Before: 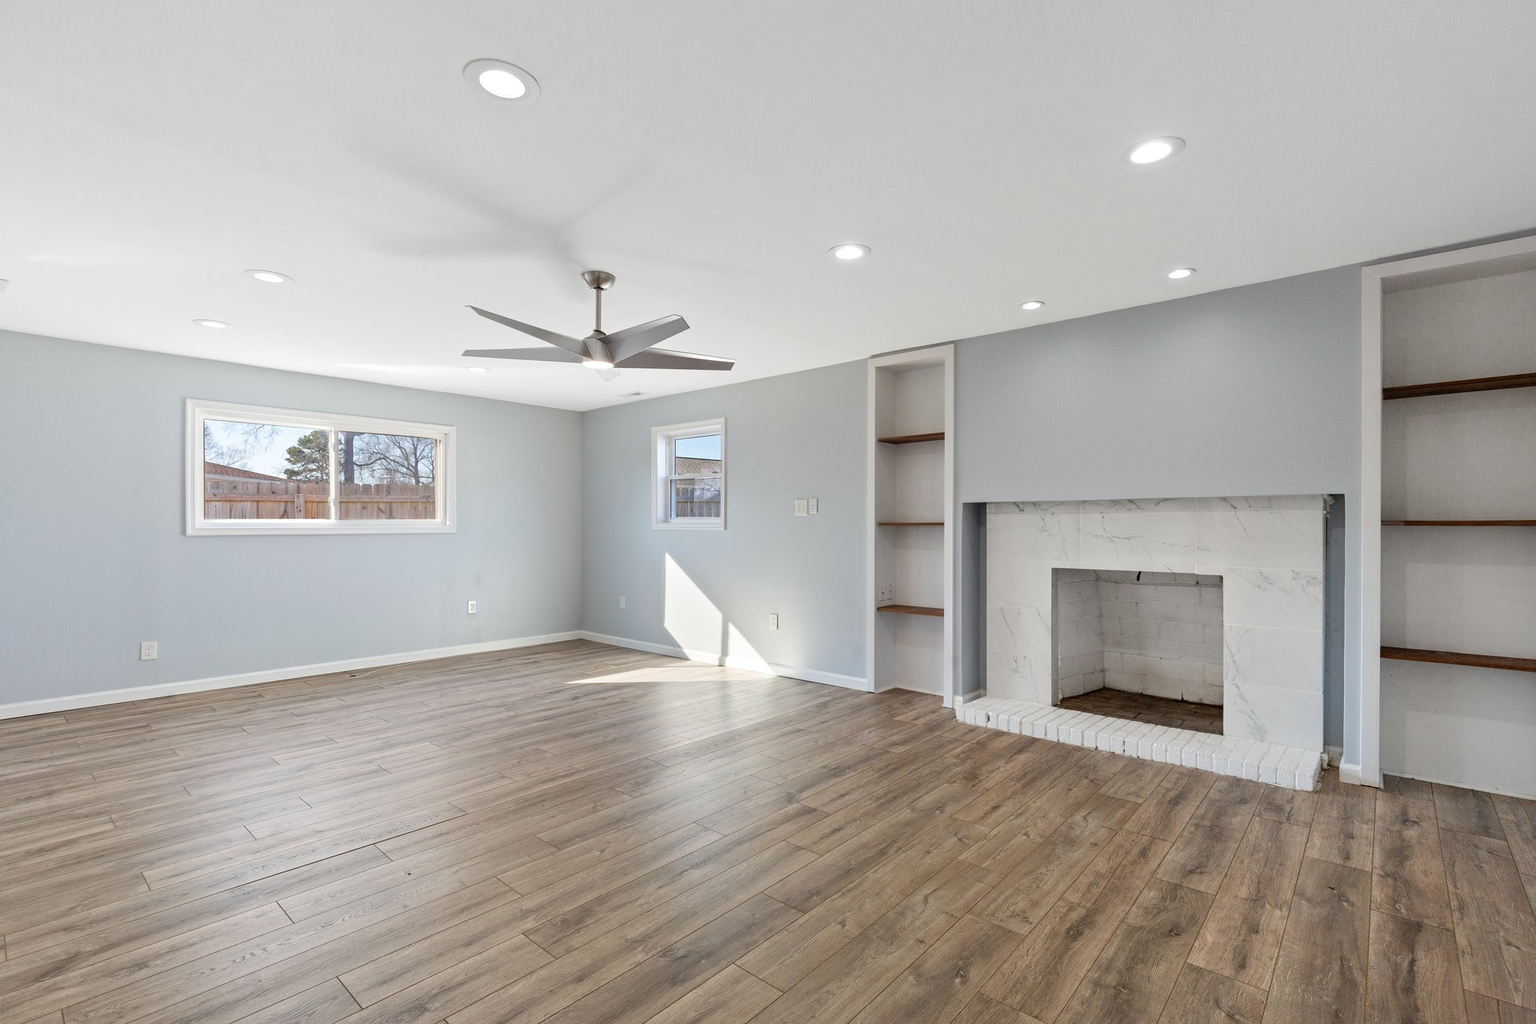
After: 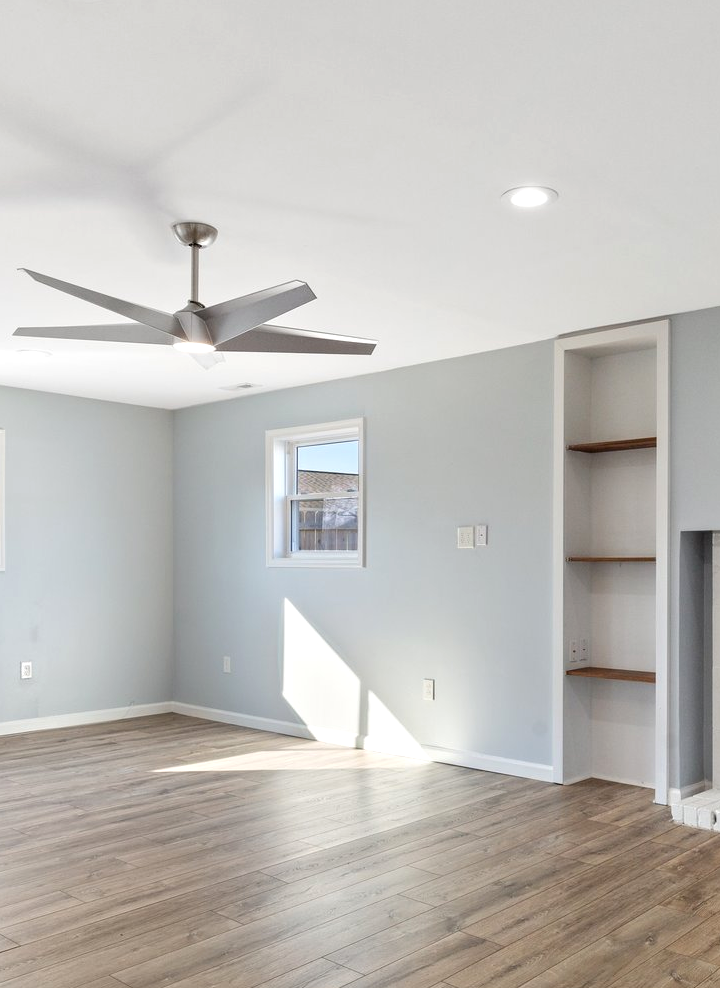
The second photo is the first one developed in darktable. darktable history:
crop and rotate: left 29.476%, top 10.214%, right 35.32%, bottom 17.333%
levels: levels [0, 0.476, 0.951]
